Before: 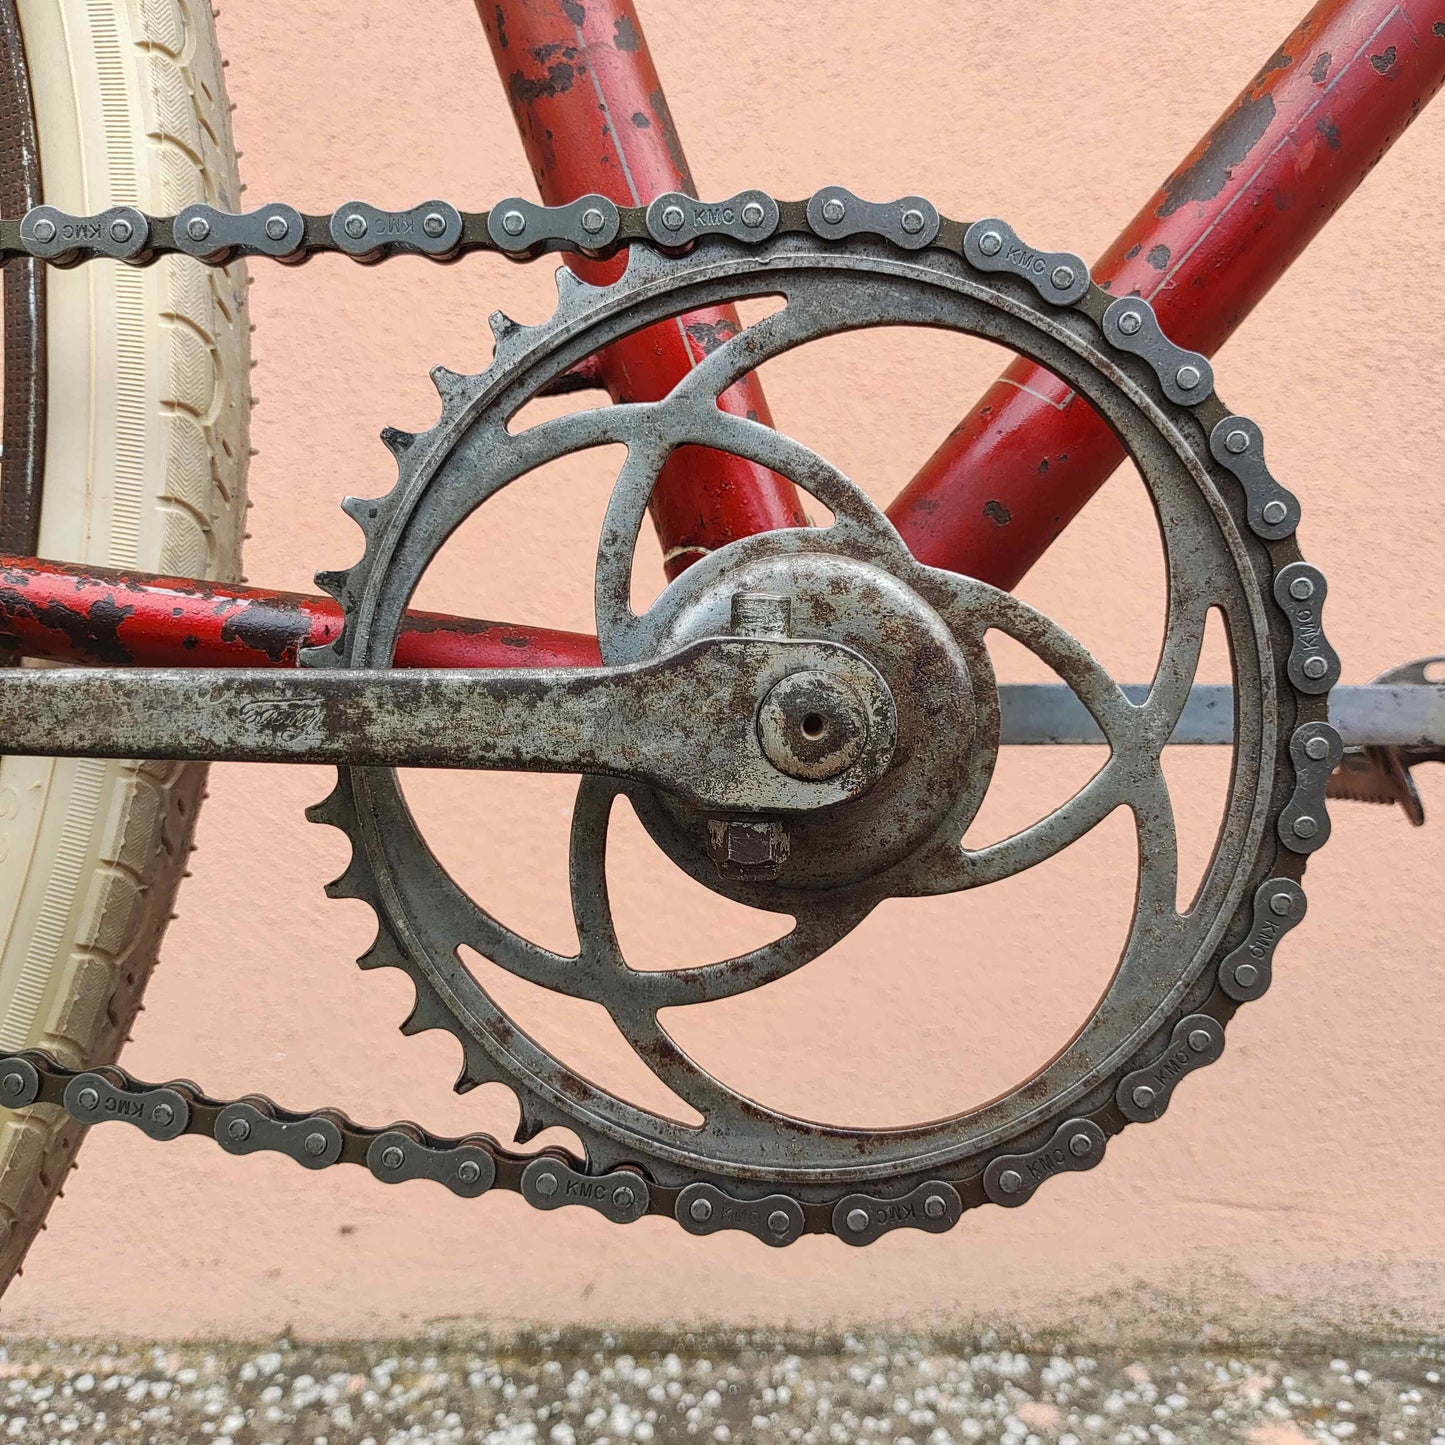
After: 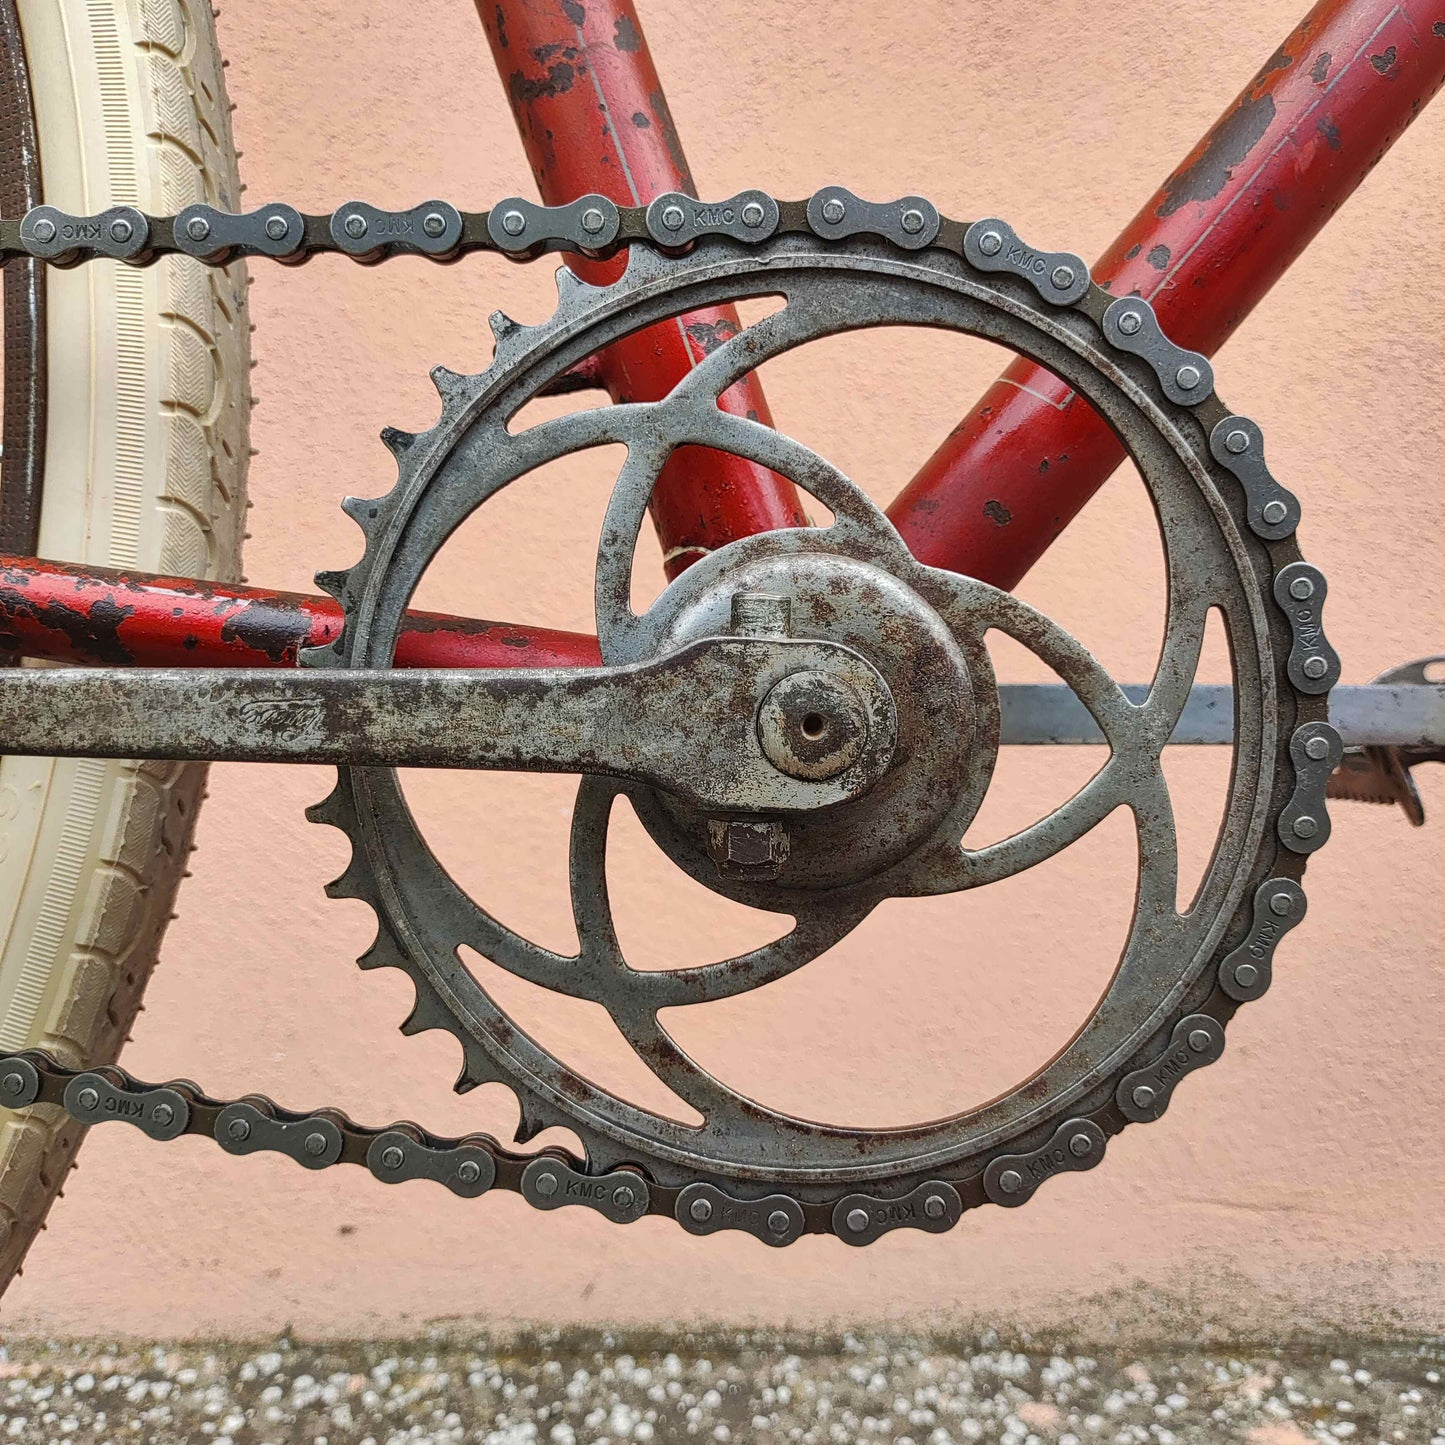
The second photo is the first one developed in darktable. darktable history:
tone equalizer: edges refinement/feathering 500, mask exposure compensation -1.57 EV, preserve details no
shadows and highlights: shadows 53.05, soften with gaussian
